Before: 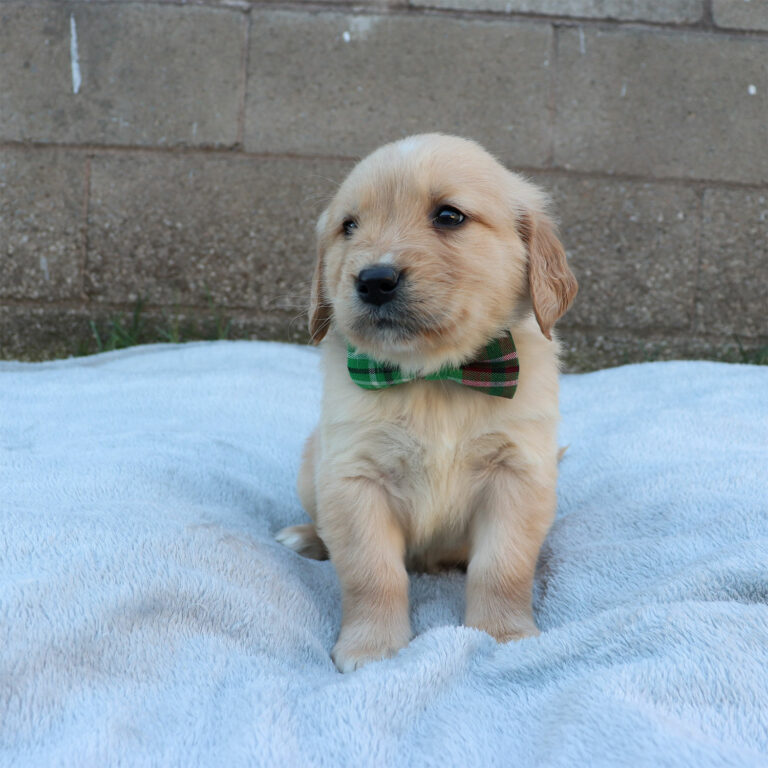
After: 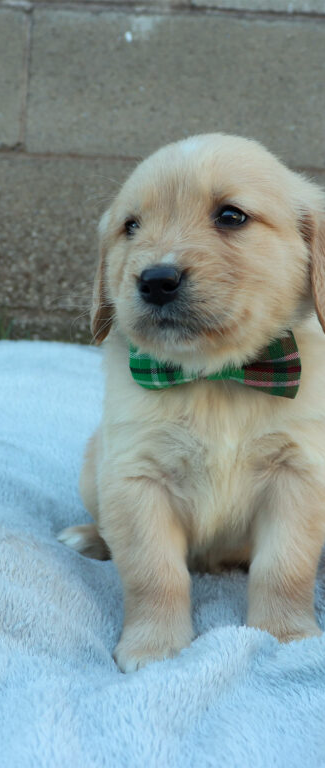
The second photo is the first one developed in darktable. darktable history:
color correction: highlights a* -6.74, highlights b* 0.424
crop: left 28.437%, right 29.238%
